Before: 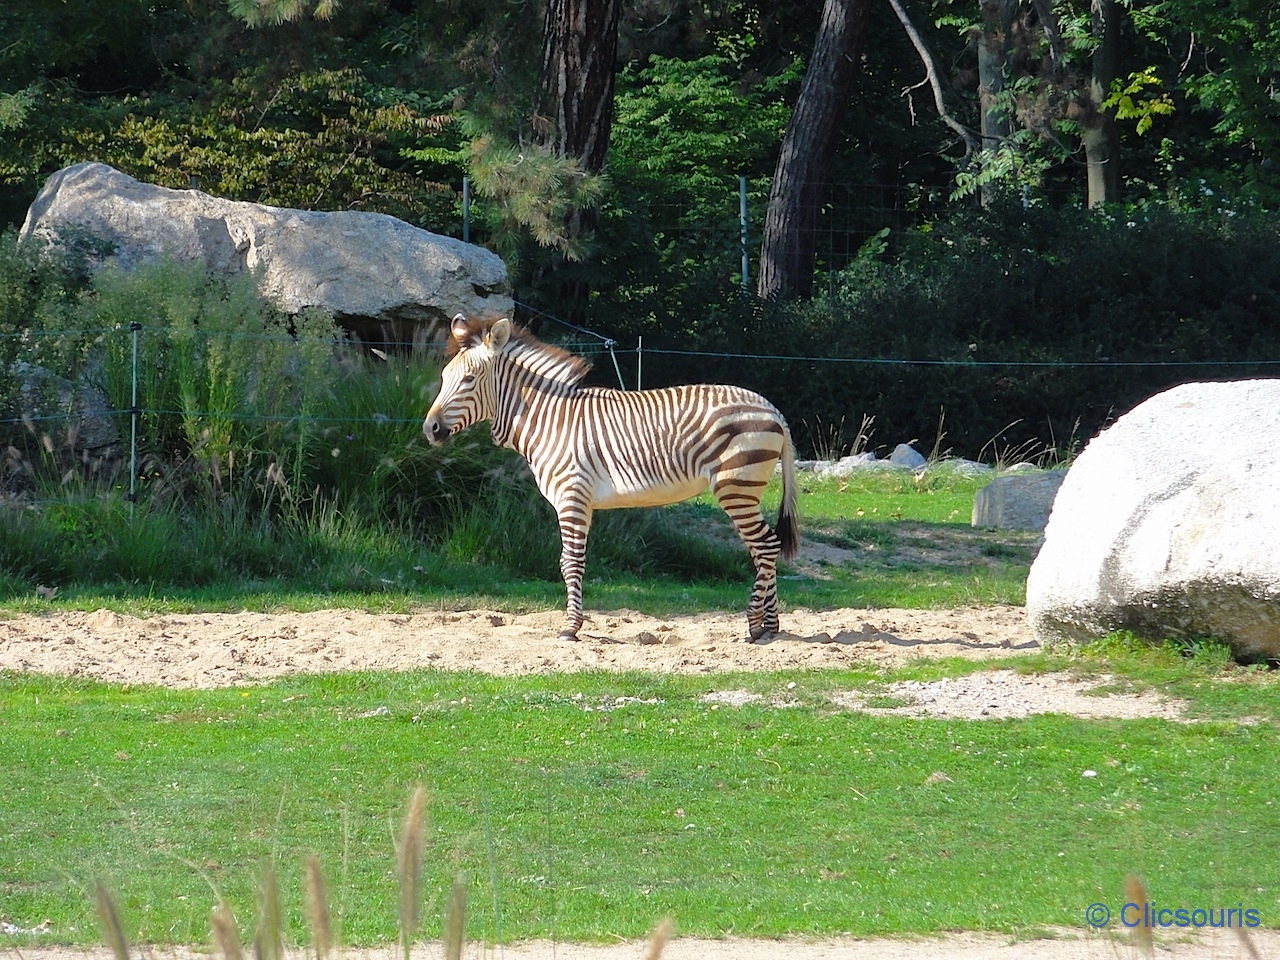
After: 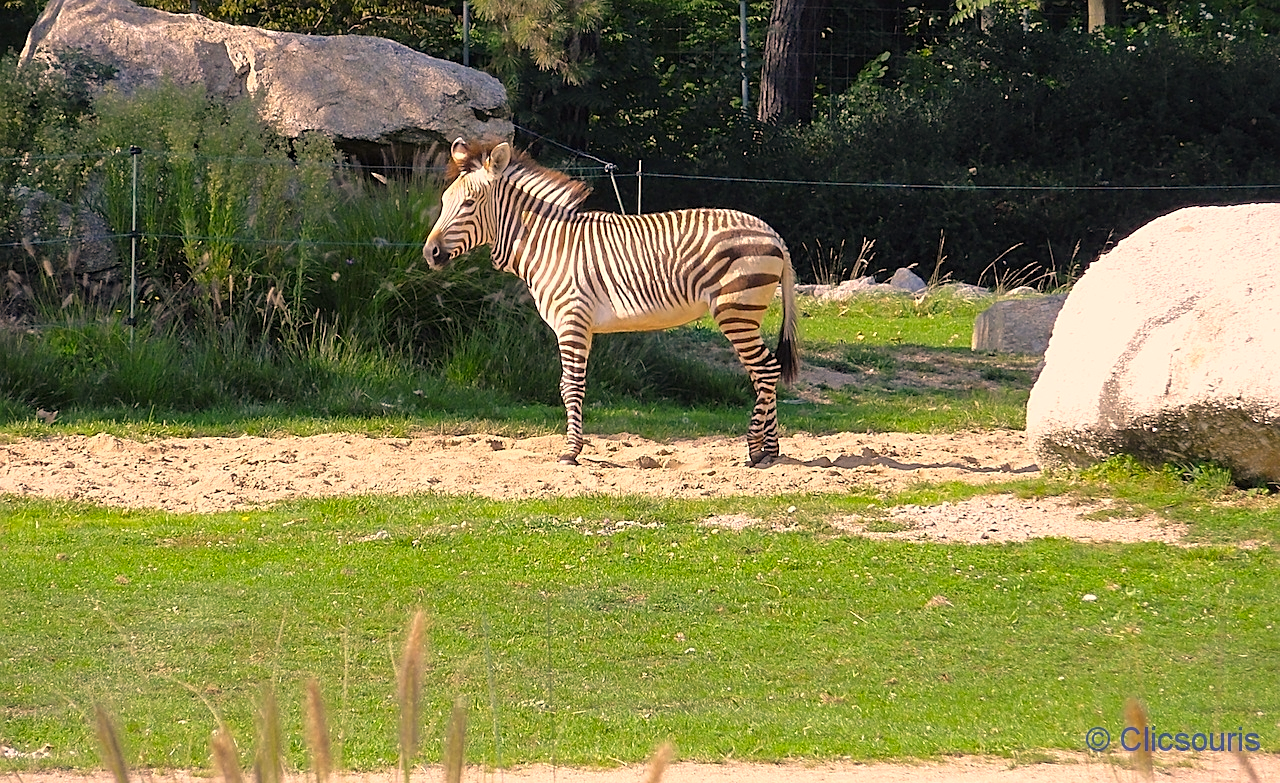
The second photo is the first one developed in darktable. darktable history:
exposure: compensate highlight preservation false
sharpen: on, module defaults
crop and rotate: top 18.418%
color correction: highlights a* 17.48, highlights b* 18.63
